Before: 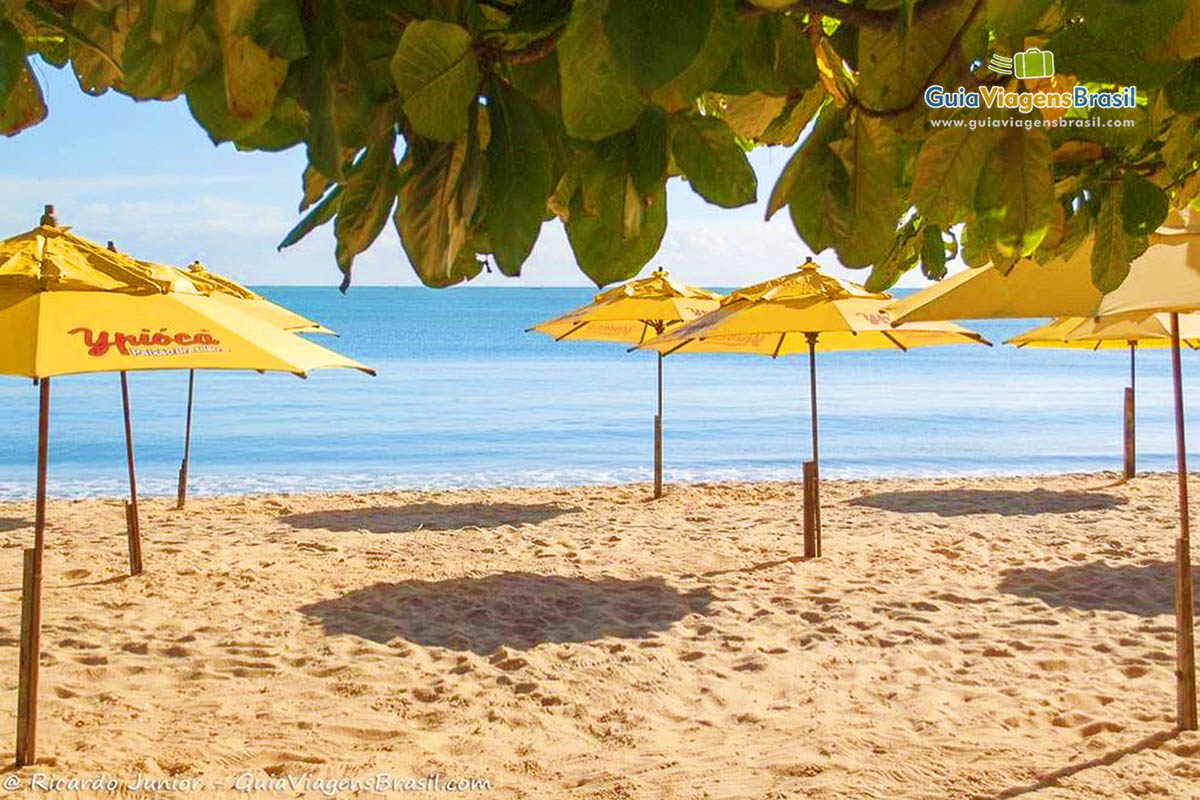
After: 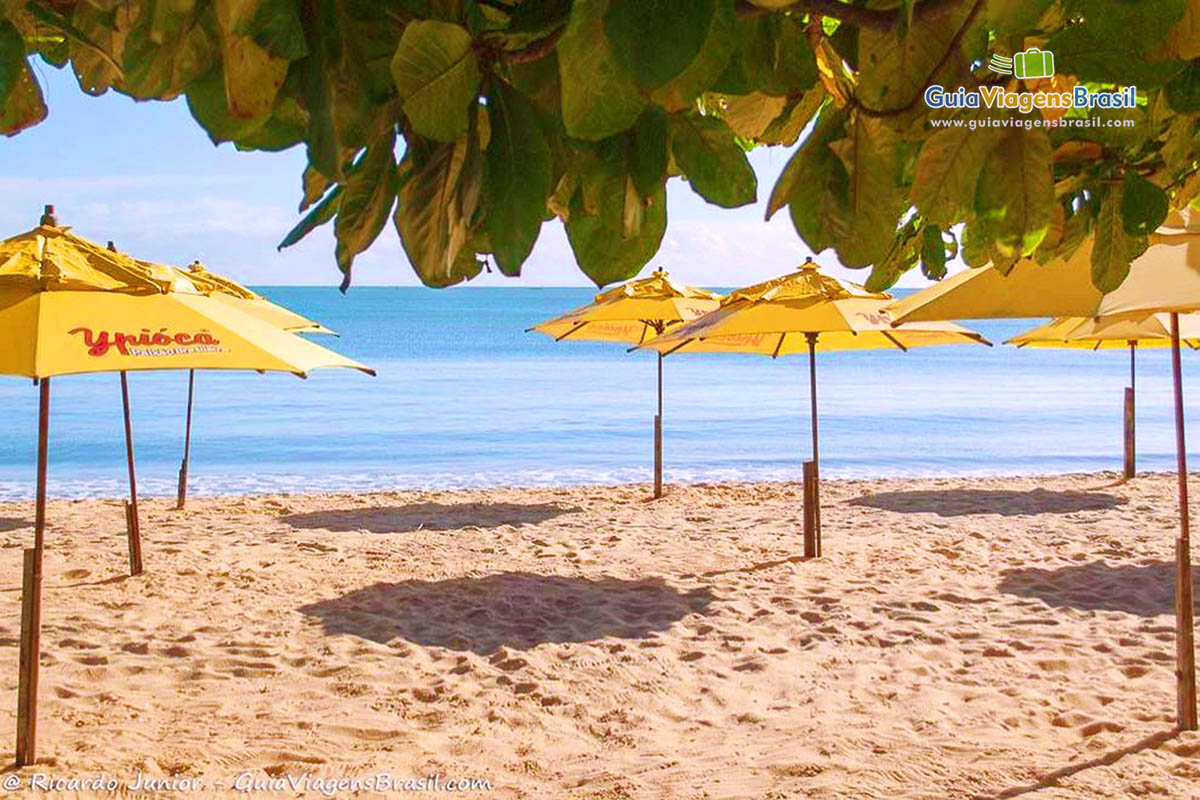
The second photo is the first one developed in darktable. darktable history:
white balance: red 1.004, blue 1.096
tone curve: curves: ch0 [(0, 0) (0.253, 0.237) (1, 1)]; ch1 [(0, 0) (0.411, 0.385) (0.502, 0.506) (0.557, 0.565) (0.66, 0.683) (1, 1)]; ch2 [(0, 0) (0.394, 0.413) (0.5, 0.5) (1, 1)], color space Lab, independent channels, preserve colors none
